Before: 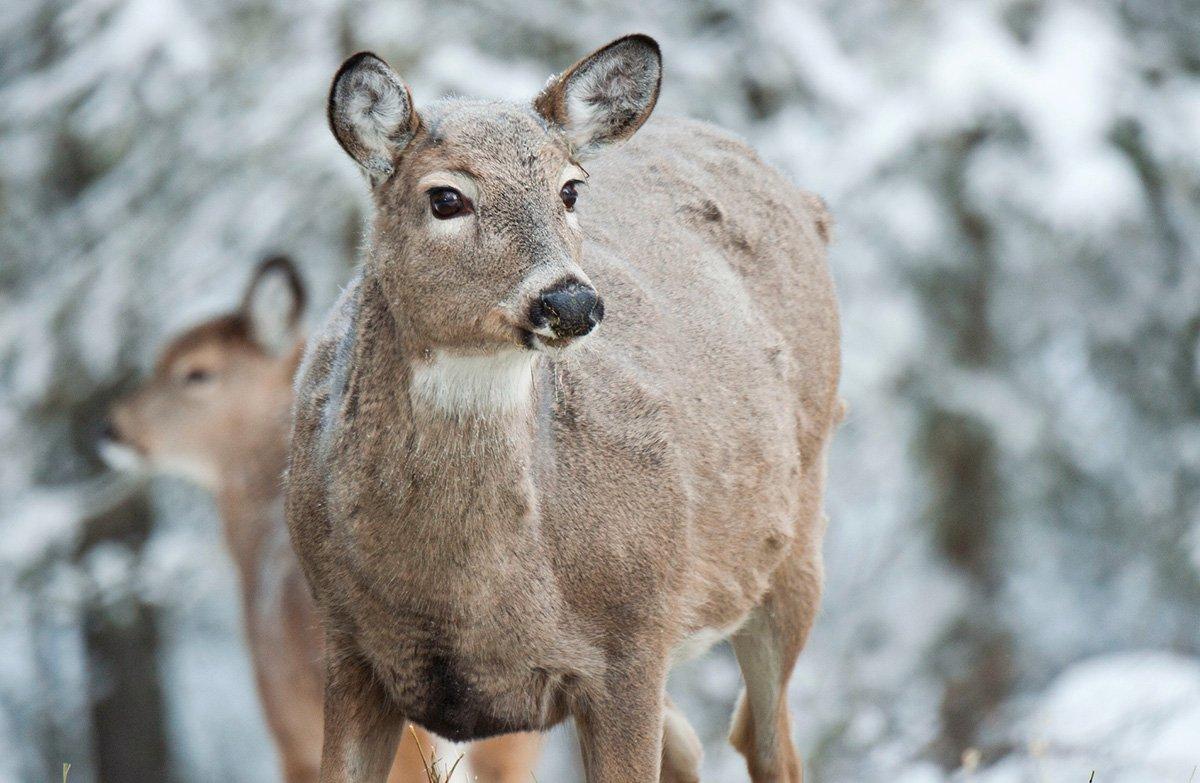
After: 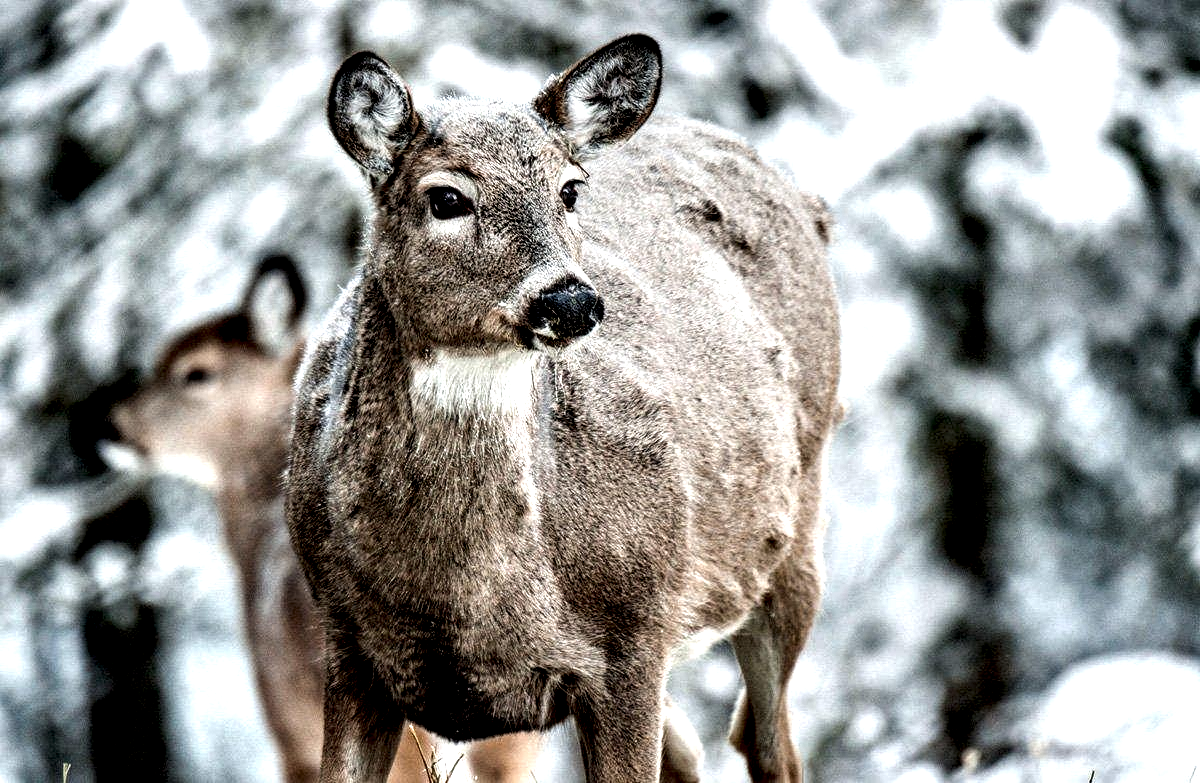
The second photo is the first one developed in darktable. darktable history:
local contrast: highlights 109%, shadows 41%, detail 292%
